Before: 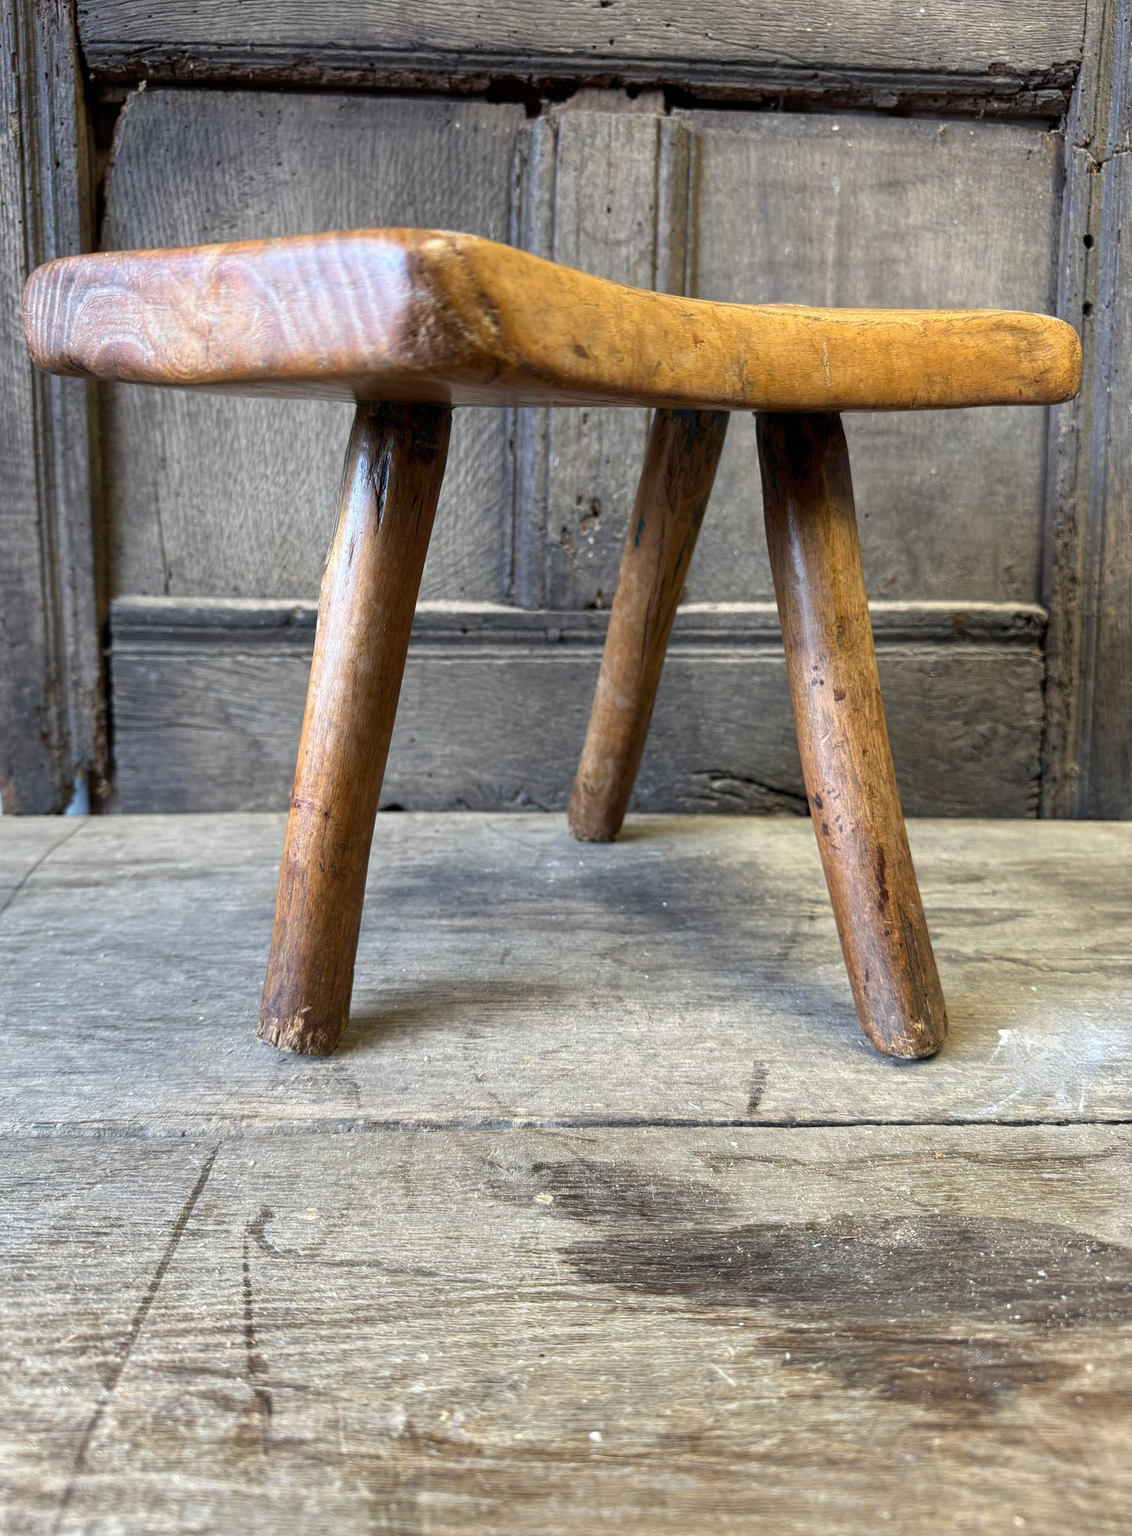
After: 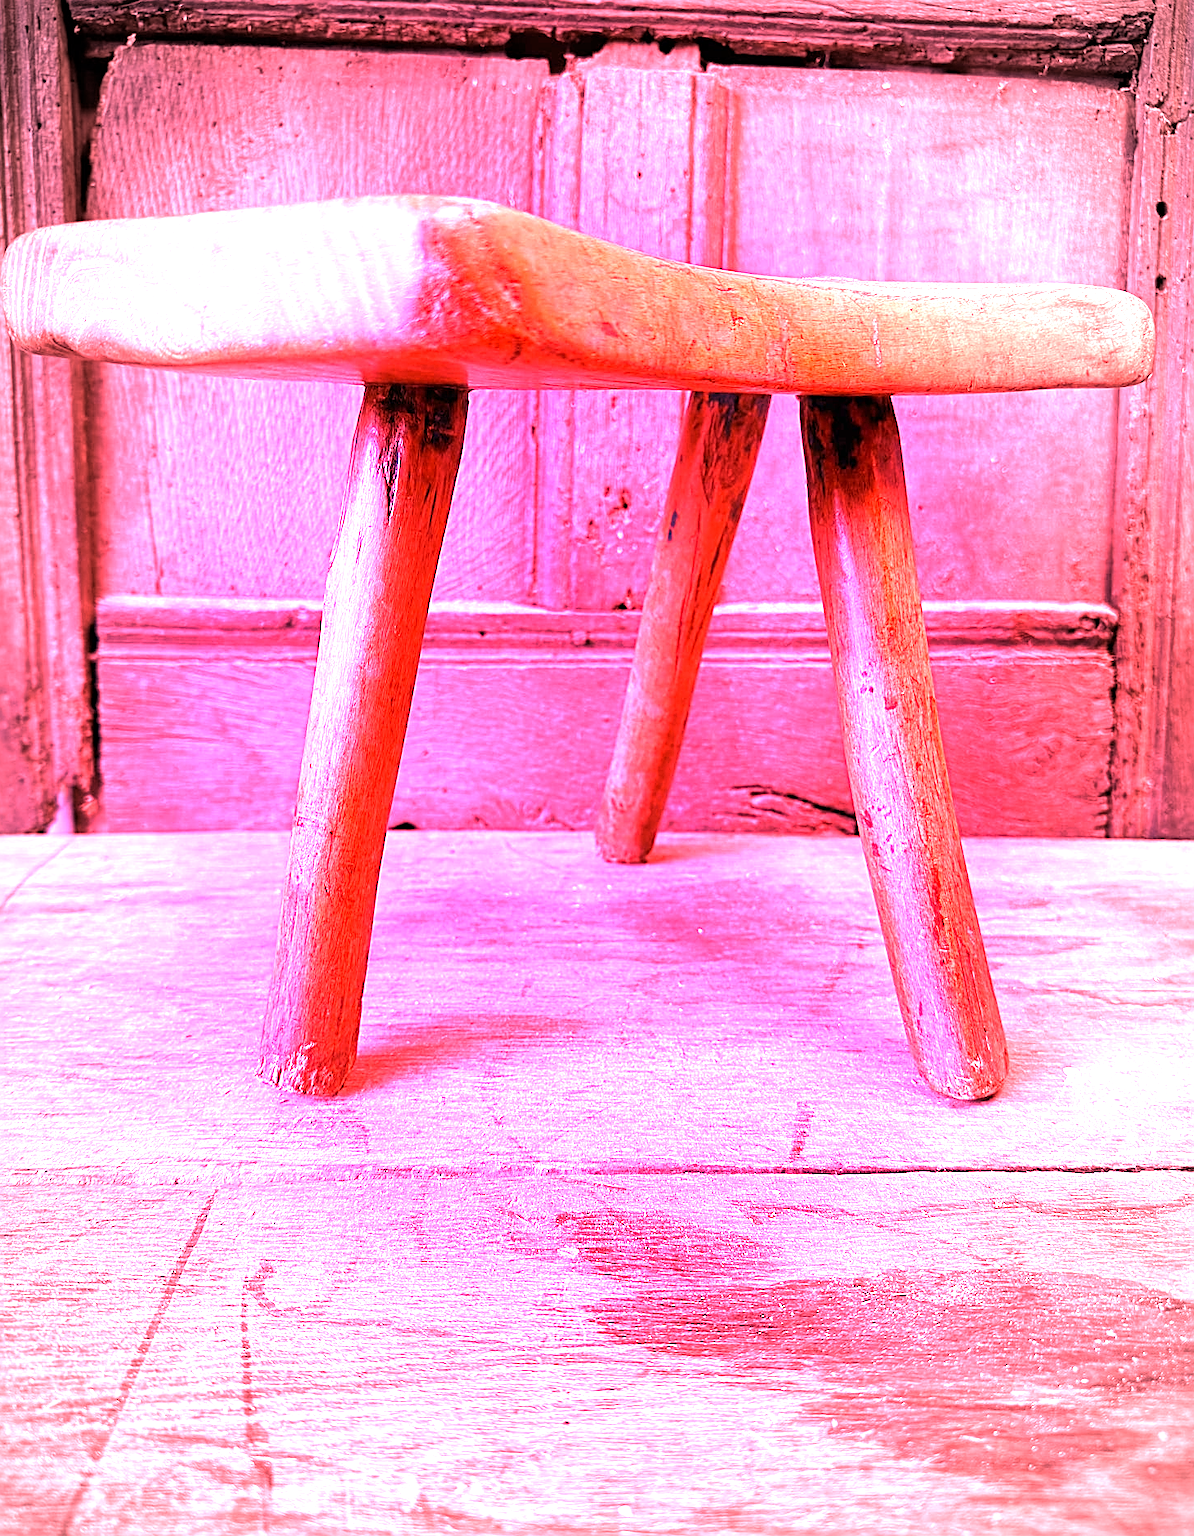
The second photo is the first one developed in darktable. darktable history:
exposure: exposure 0.207 EV, compensate highlight preservation false
sharpen: on, module defaults
crop: left 1.964%, top 3.251%, right 1.122%, bottom 4.933%
vignetting: fall-off start 67.5%, fall-off radius 67.23%, brightness -0.813, automatic ratio true
white balance: red 4.26, blue 1.802
